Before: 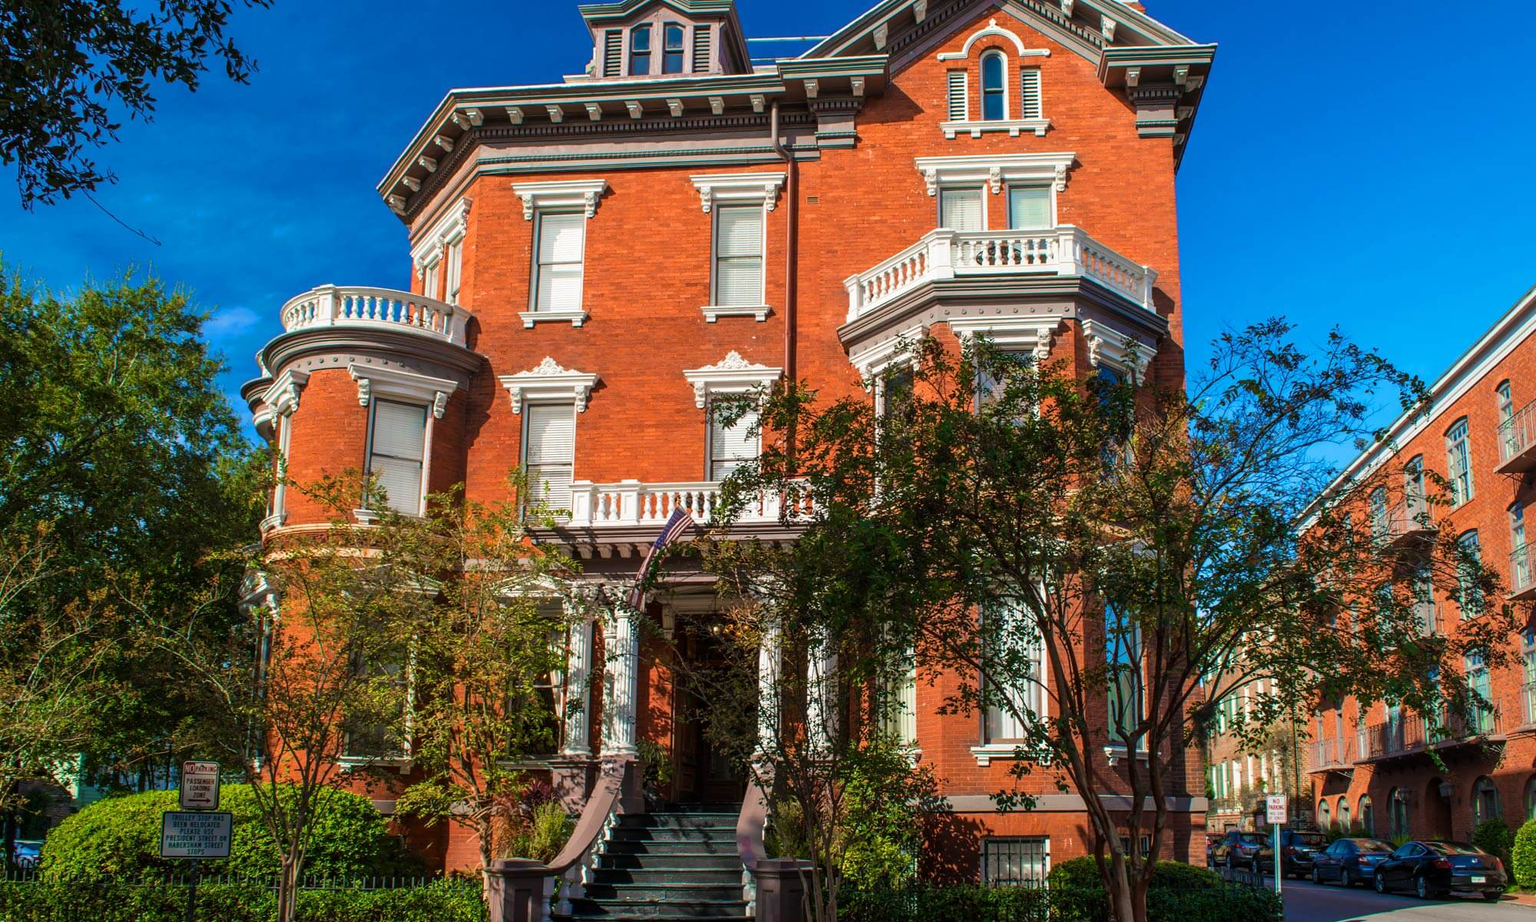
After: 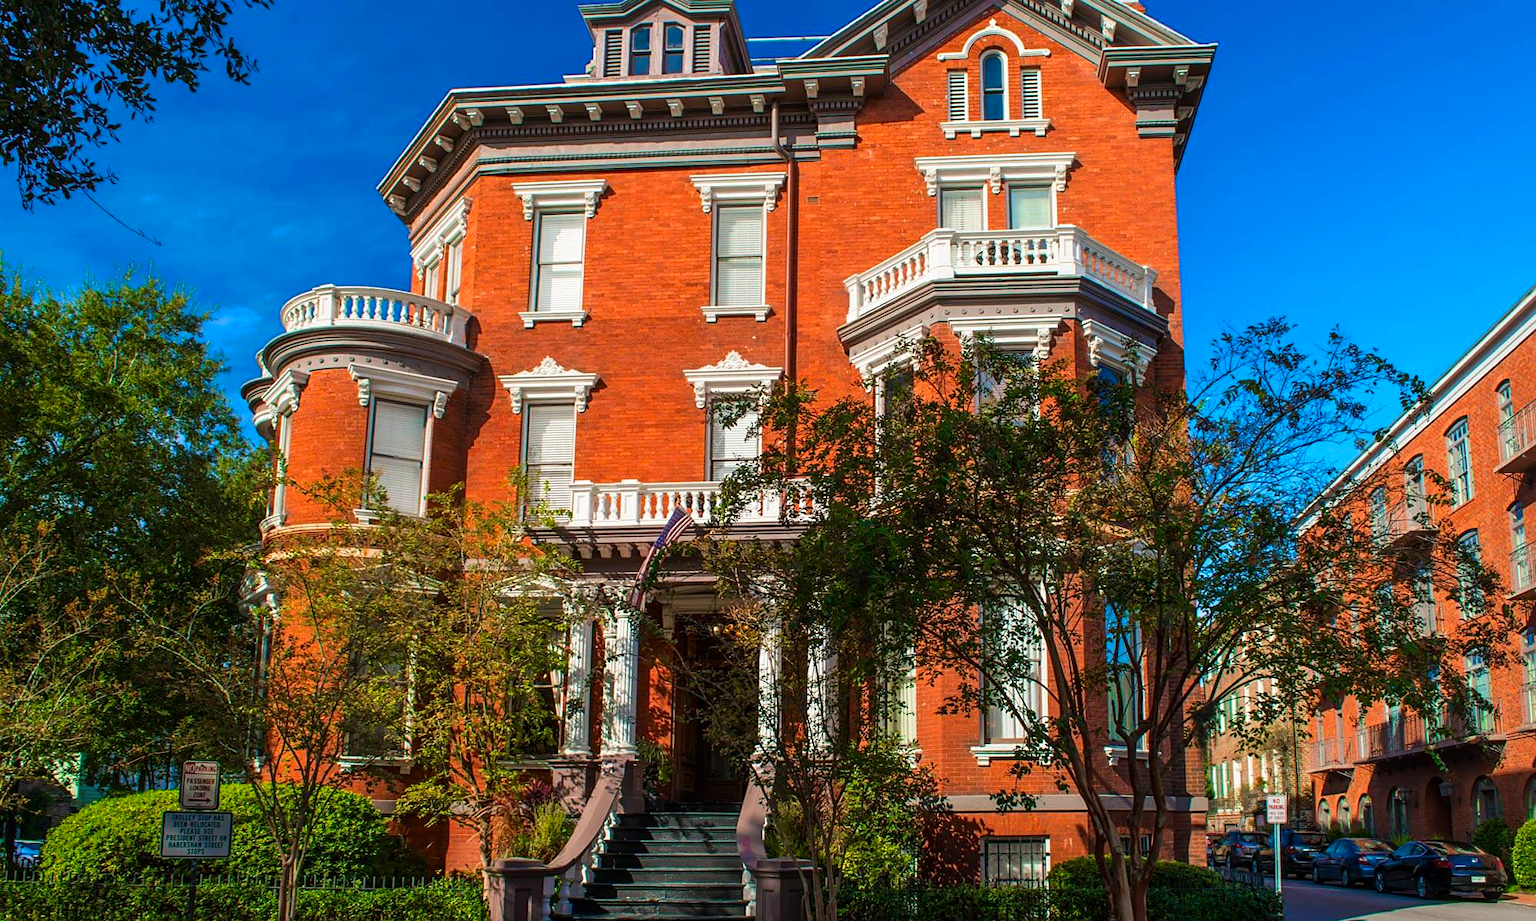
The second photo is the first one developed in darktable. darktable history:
contrast brightness saturation: contrast 0.04, saturation 0.16
sharpen: amount 0.2
